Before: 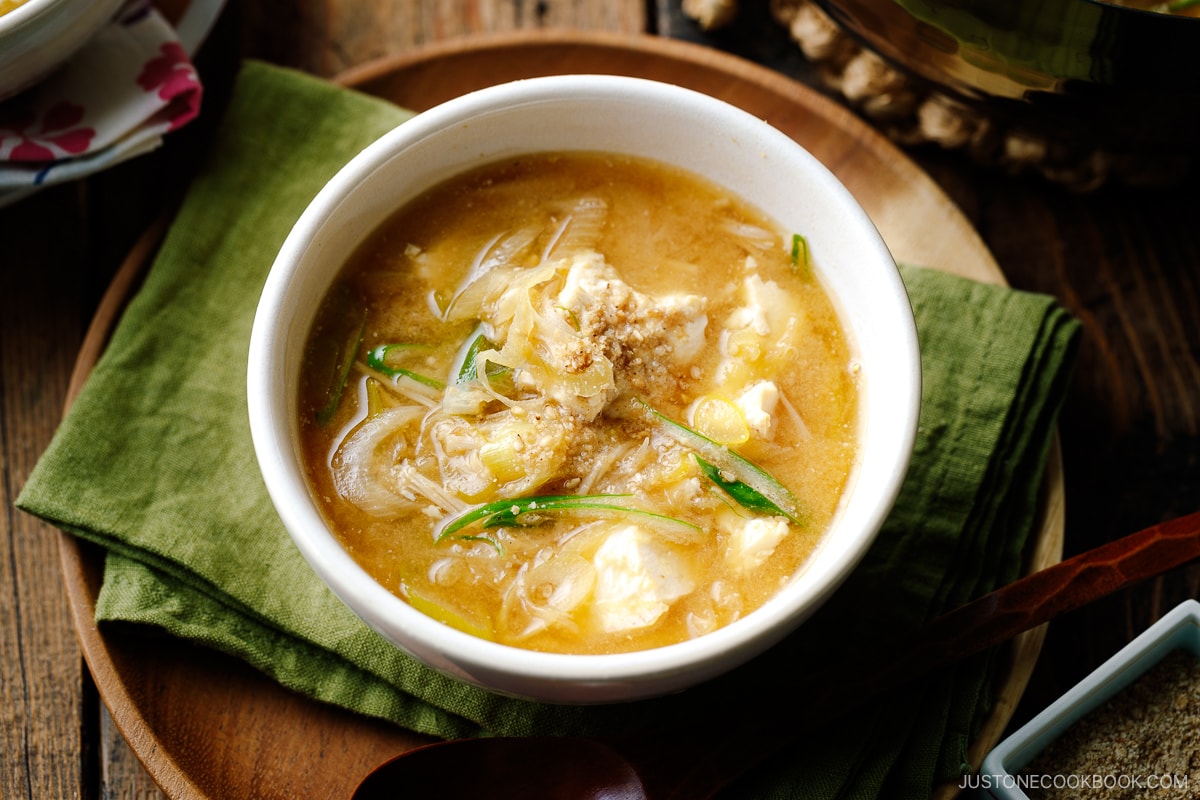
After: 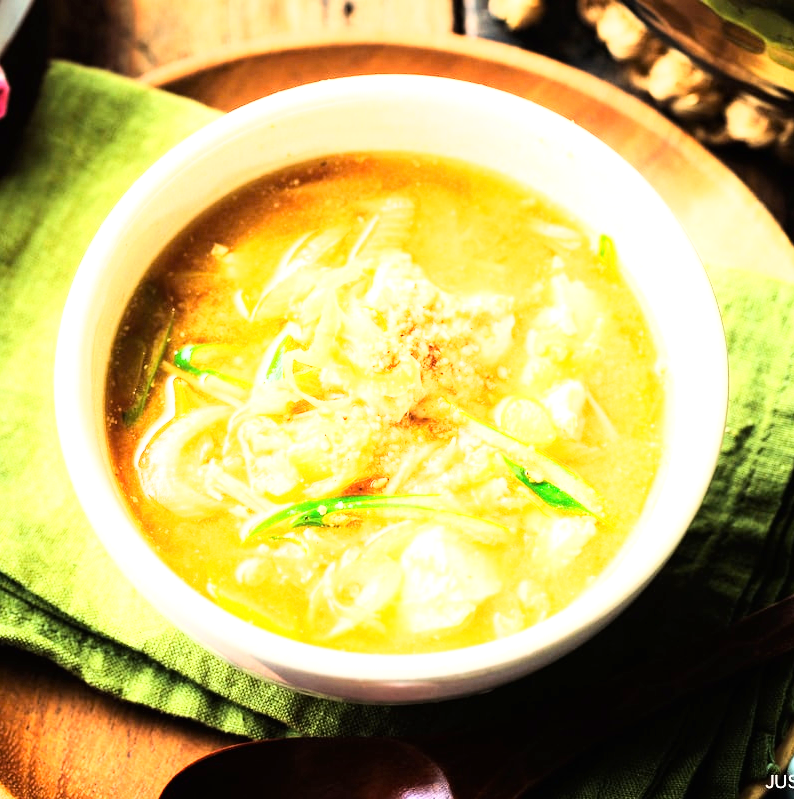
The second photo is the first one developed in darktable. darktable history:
exposure: black level correction 0, exposure 1.59 EV, compensate highlight preservation false
base curve: curves: ch0 [(0, 0) (0.007, 0.004) (0.027, 0.03) (0.046, 0.07) (0.207, 0.54) (0.442, 0.872) (0.673, 0.972) (1, 1)]
crop and rotate: left 16.149%, right 17.65%
